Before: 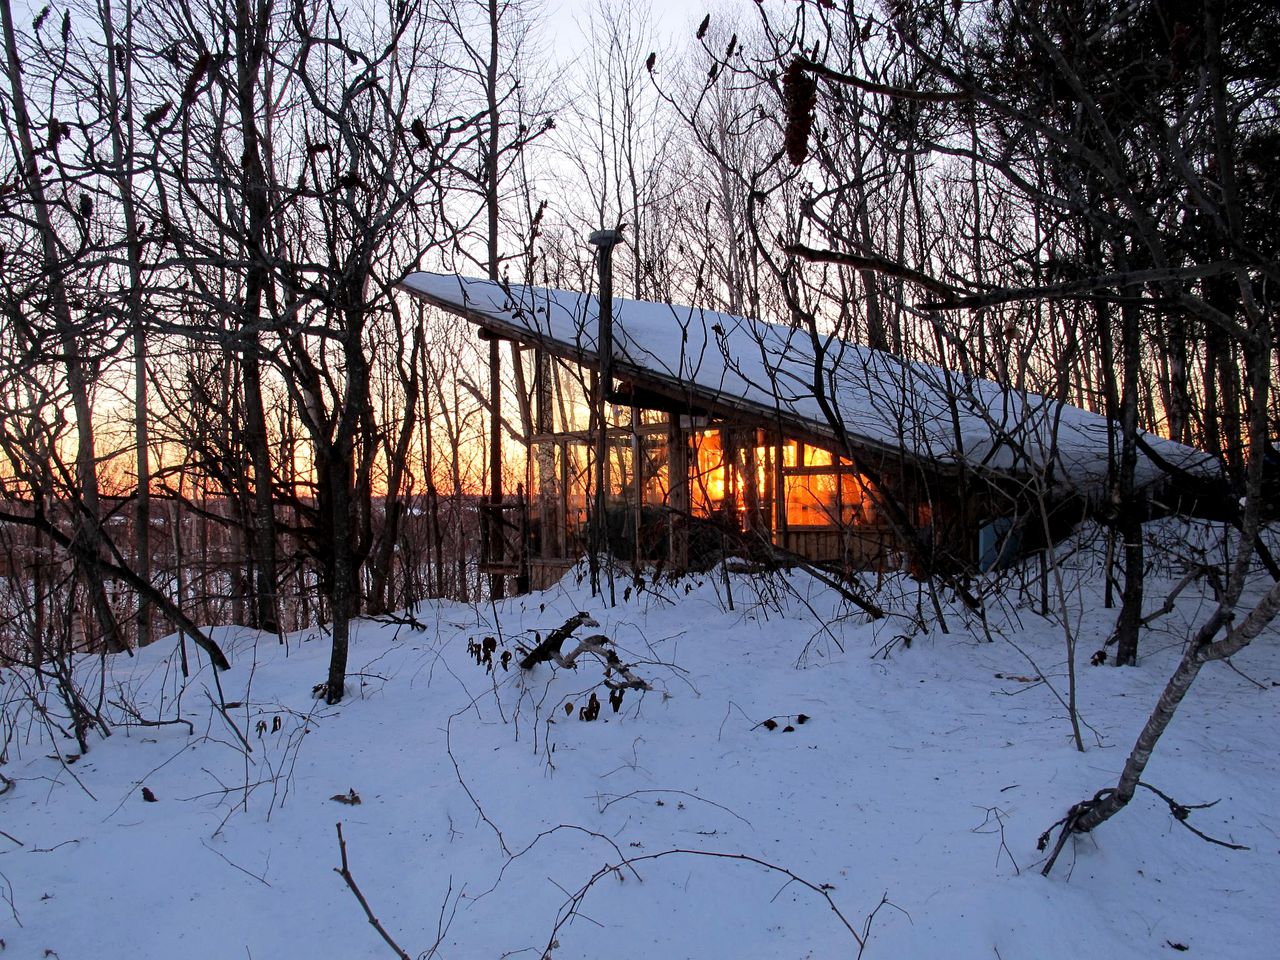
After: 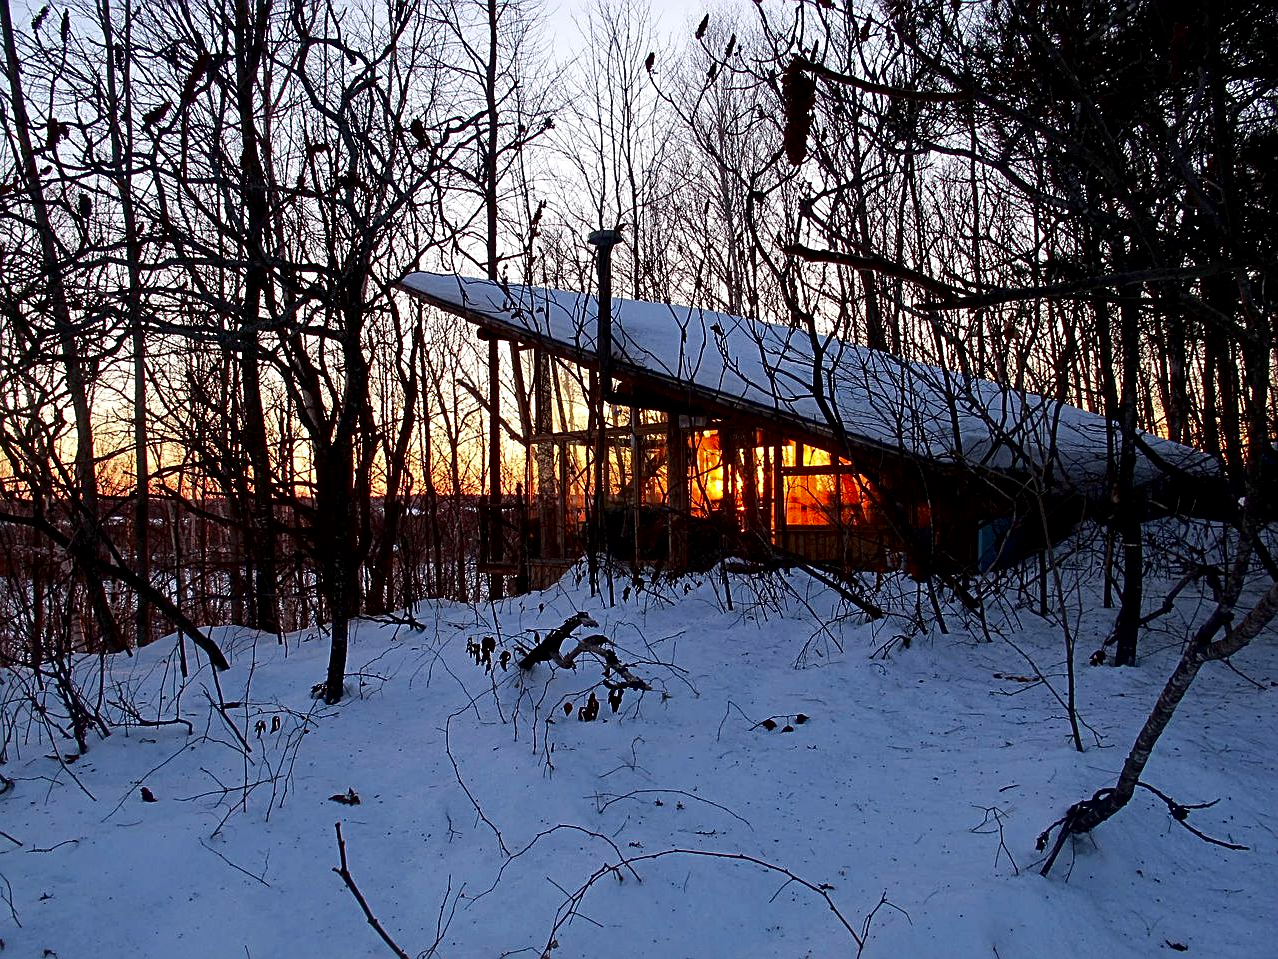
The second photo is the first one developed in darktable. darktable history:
contrast brightness saturation: contrast 0.128, brightness -0.227, saturation 0.136
crop and rotate: left 0.126%, bottom 0.007%
sharpen: on, module defaults
local contrast: mode bilateral grid, contrast 20, coarseness 49, detail 128%, midtone range 0.2
